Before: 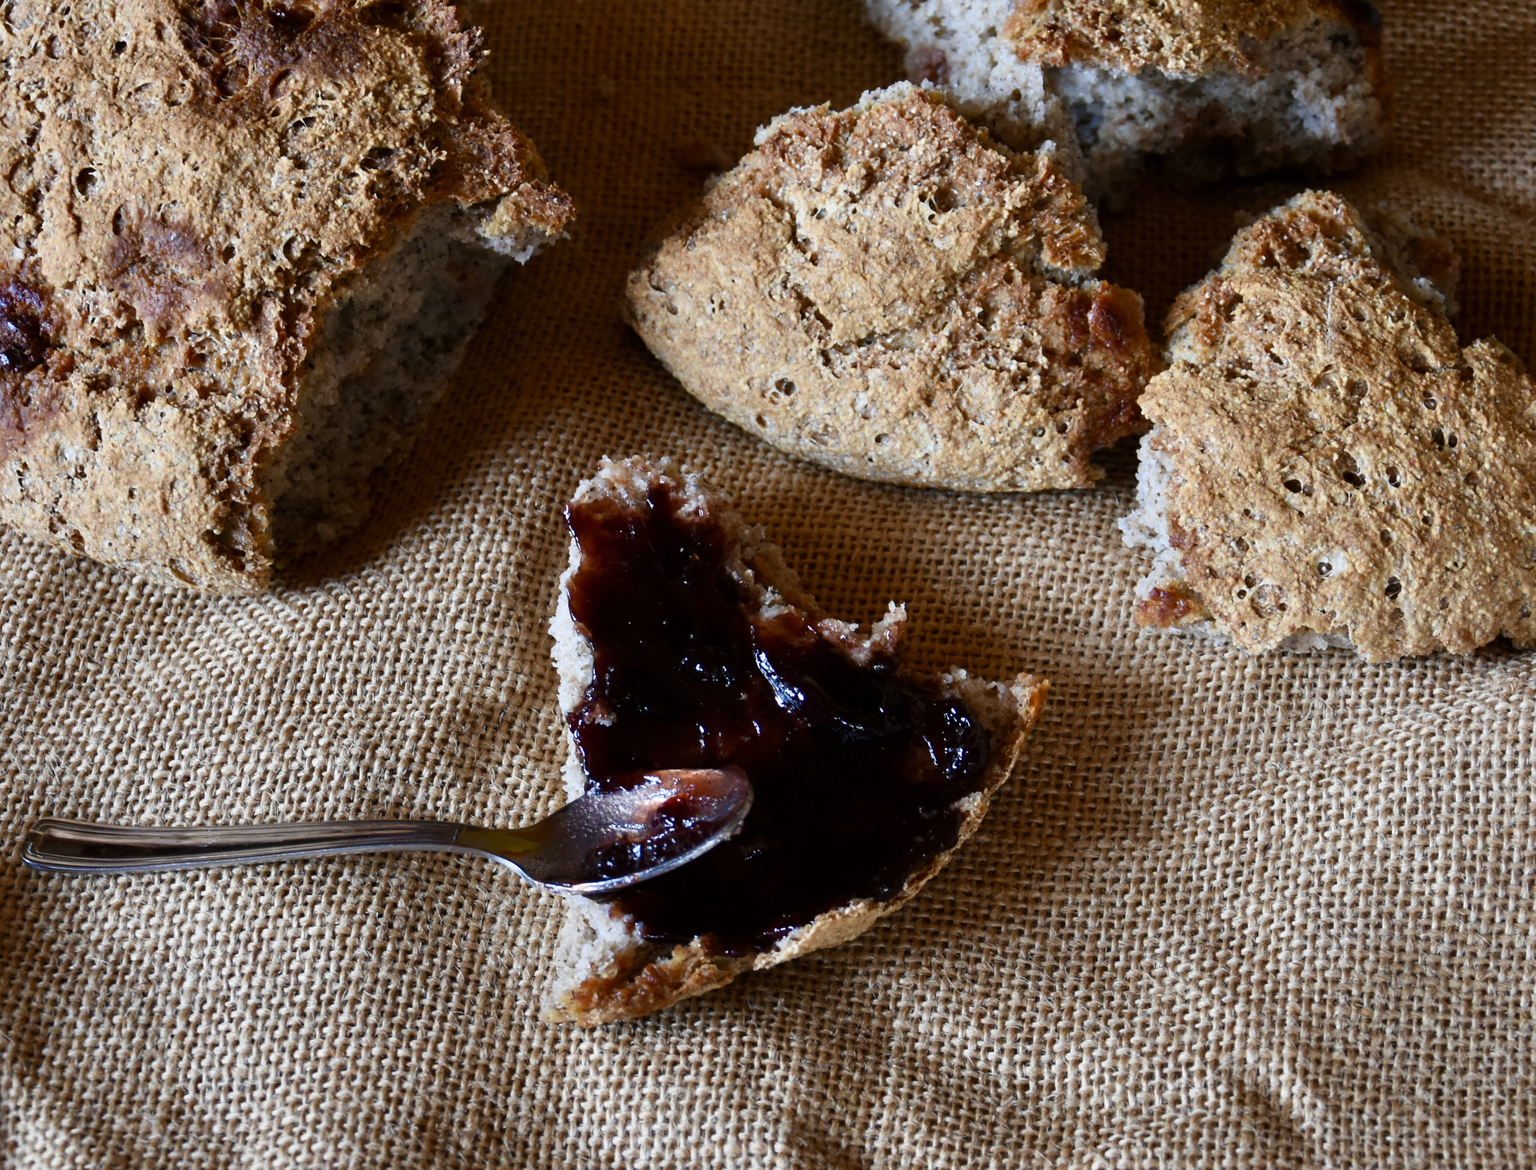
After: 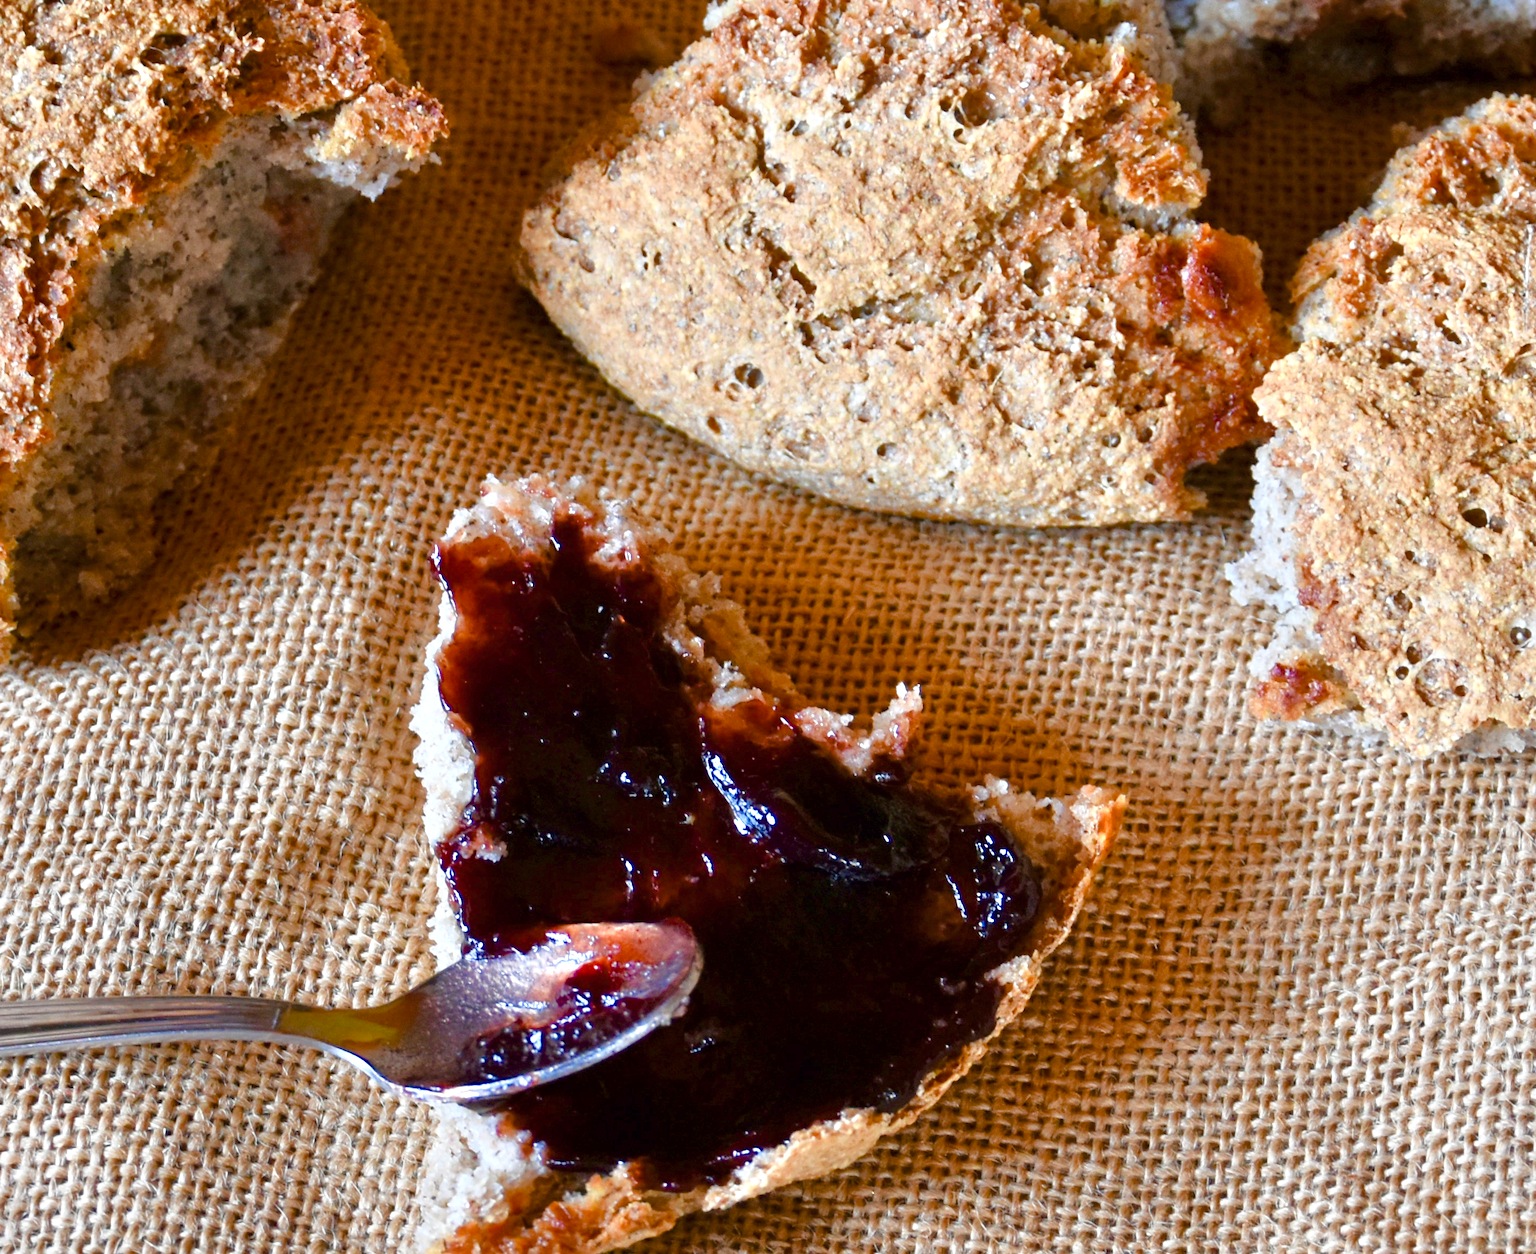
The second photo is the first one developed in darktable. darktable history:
color balance rgb: linear chroma grading › shadows -8.011%, linear chroma grading › global chroma 9.729%, perceptual saturation grading › global saturation 0.02%, perceptual saturation grading › highlights -19.946%, perceptual saturation grading › shadows 19.223%, perceptual brilliance grading › mid-tones 10.552%, perceptual brilliance grading › shadows 14.896%, global vibrance 1.152%, saturation formula JzAzBz (2021)
contrast brightness saturation: saturation -0.066
tone equalizer: -8 EV 2 EV, -7 EV 1.96 EV, -6 EV 2 EV, -5 EV 2 EV, -4 EV 1.97 EV, -3 EV 1.49 EV, -2 EV 0.971 EV, -1 EV 0.524 EV
crop and rotate: left 17.105%, top 10.655%, right 13.007%, bottom 14.416%
